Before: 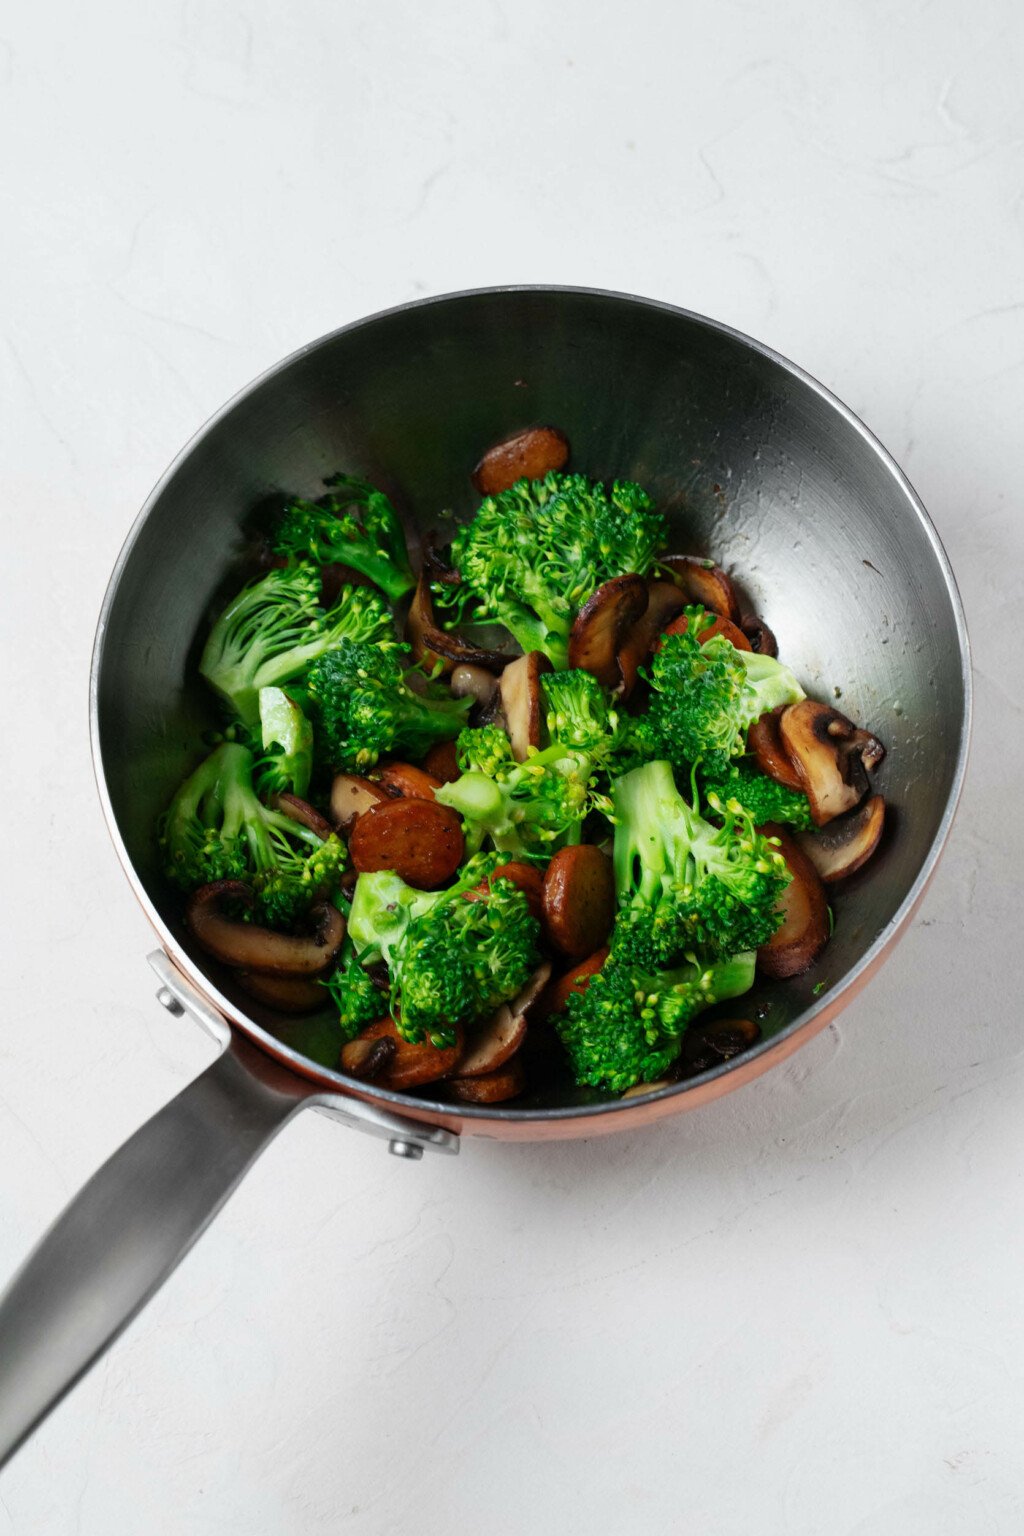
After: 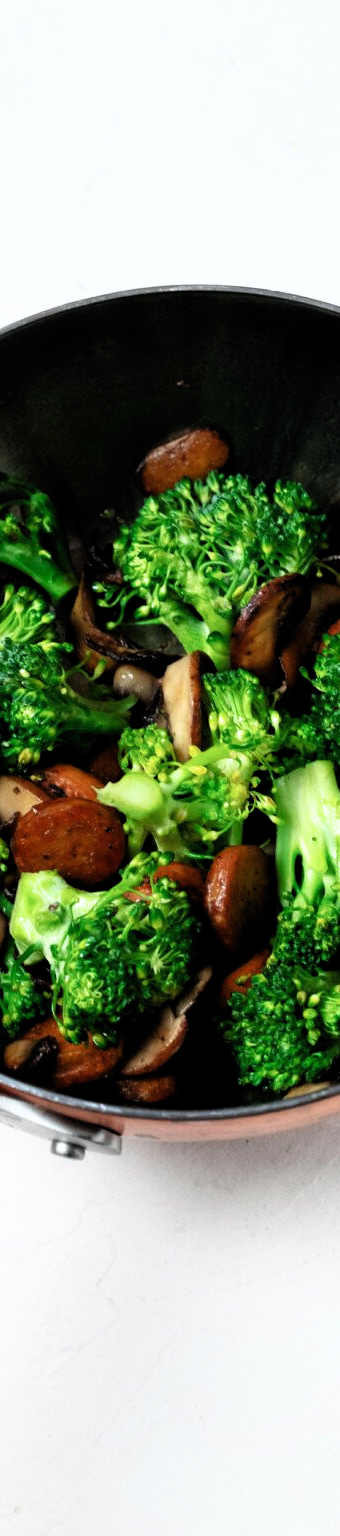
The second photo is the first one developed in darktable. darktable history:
exposure: exposure 0.293 EV, compensate highlight preservation false
filmic rgb: black relative exposure -8.71 EV, white relative exposure 2.65 EV, threshold 5.99 EV, target black luminance 0%, target white luminance 99.896%, hardness 6.27, latitude 74.33%, contrast 1.315, highlights saturation mix -6.39%, color science v6 (2022), enable highlight reconstruction true
crop: left 33.043%, right 33.711%
